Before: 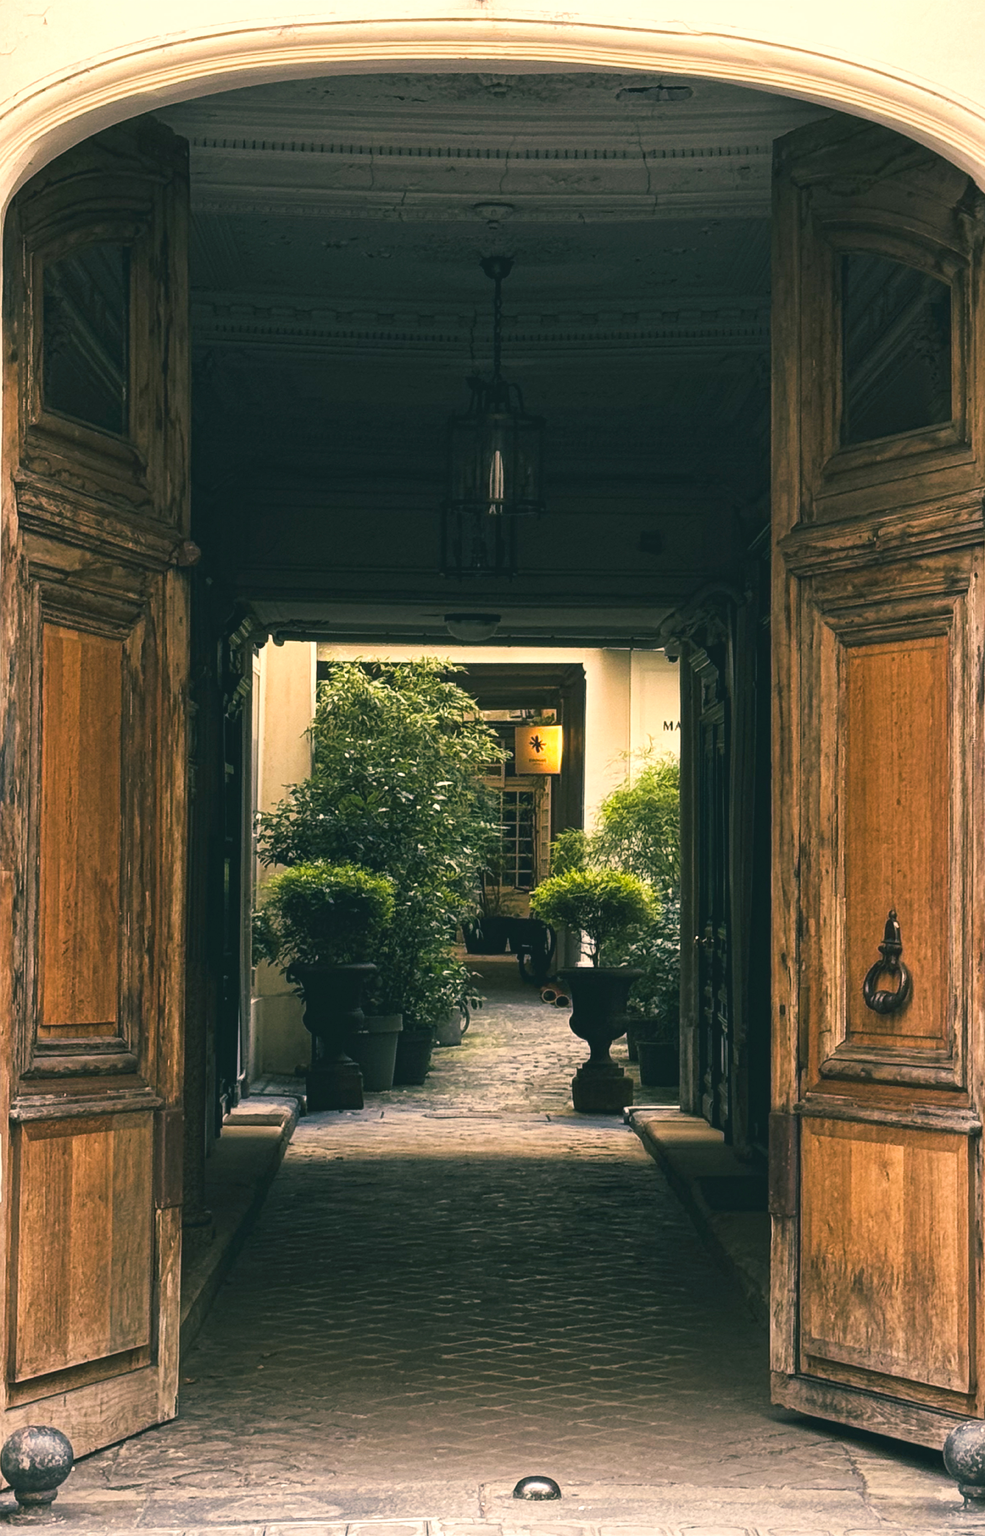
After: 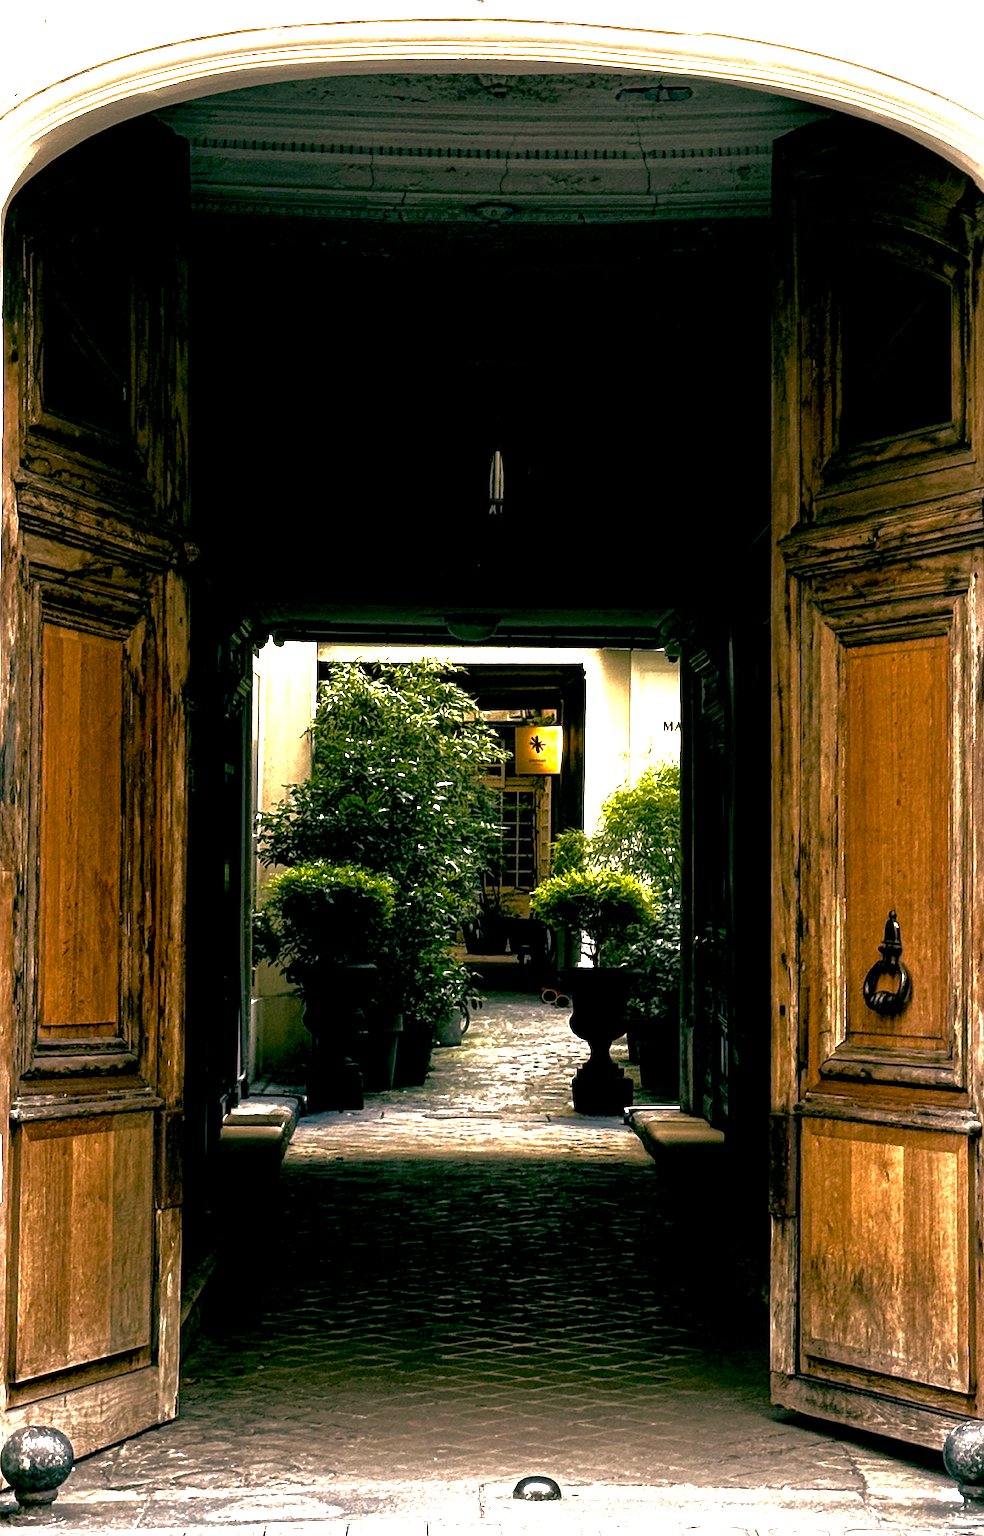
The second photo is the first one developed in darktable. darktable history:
exposure: black level correction 0.035, exposure 0.9 EV, compensate highlight preservation false
base curve: curves: ch0 [(0, 0) (0.841, 0.609) (1, 1)]
